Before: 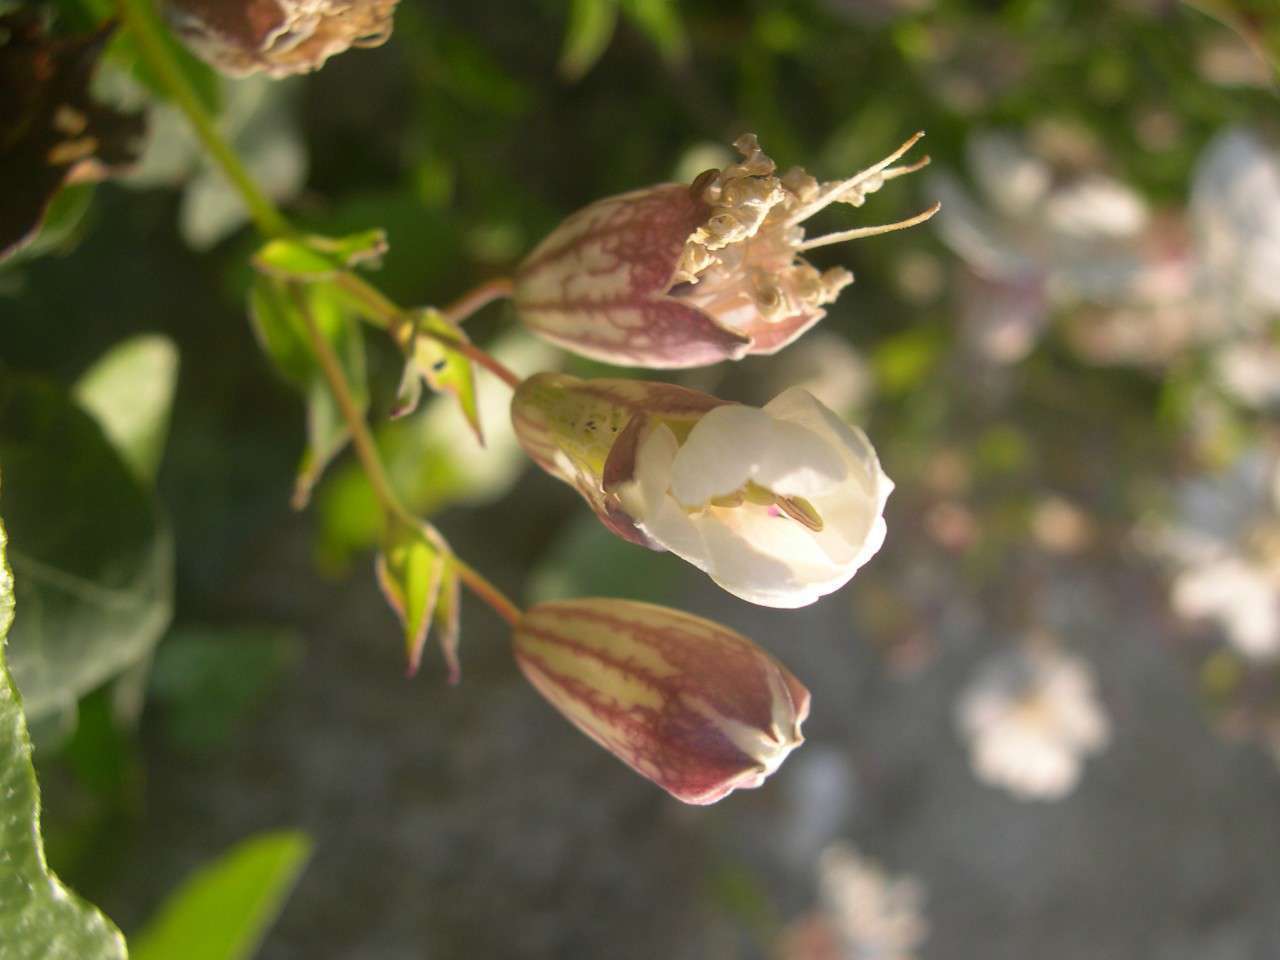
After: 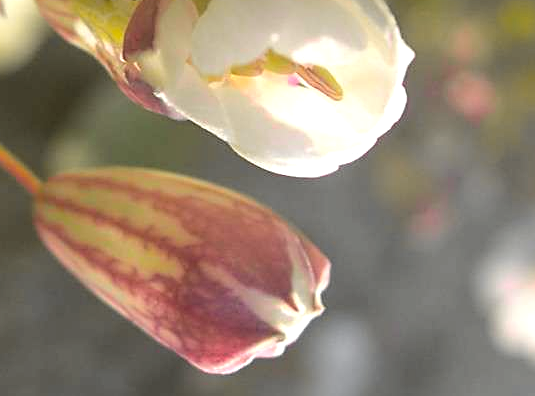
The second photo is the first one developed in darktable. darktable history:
crop: left 37.566%, top 44.924%, right 20.598%, bottom 13.802%
tone curve: curves: ch0 [(0, 0.012) (0.036, 0.035) (0.274, 0.288) (0.504, 0.536) (0.844, 0.84) (1, 0.983)]; ch1 [(0, 0) (0.389, 0.403) (0.462, 0.486) (0.499, 0.498) (0.511, 0.502) (0.536, 0.547) (0.567, 0.588) (0.626, 0.645) (0.749, 0.781) (1, 1)]; ch2 [(0, 0) (0.457, 0.486) (0.5, 0.5) (0.56, 0.551) (0.615, 0.607) (0.704, 0.732) (1, 1)], color space Lab, independent channels, preserve colors none
exposure: exposure 0.401 EV, compensate highlight preservation false
sharpen: on, module defaults
